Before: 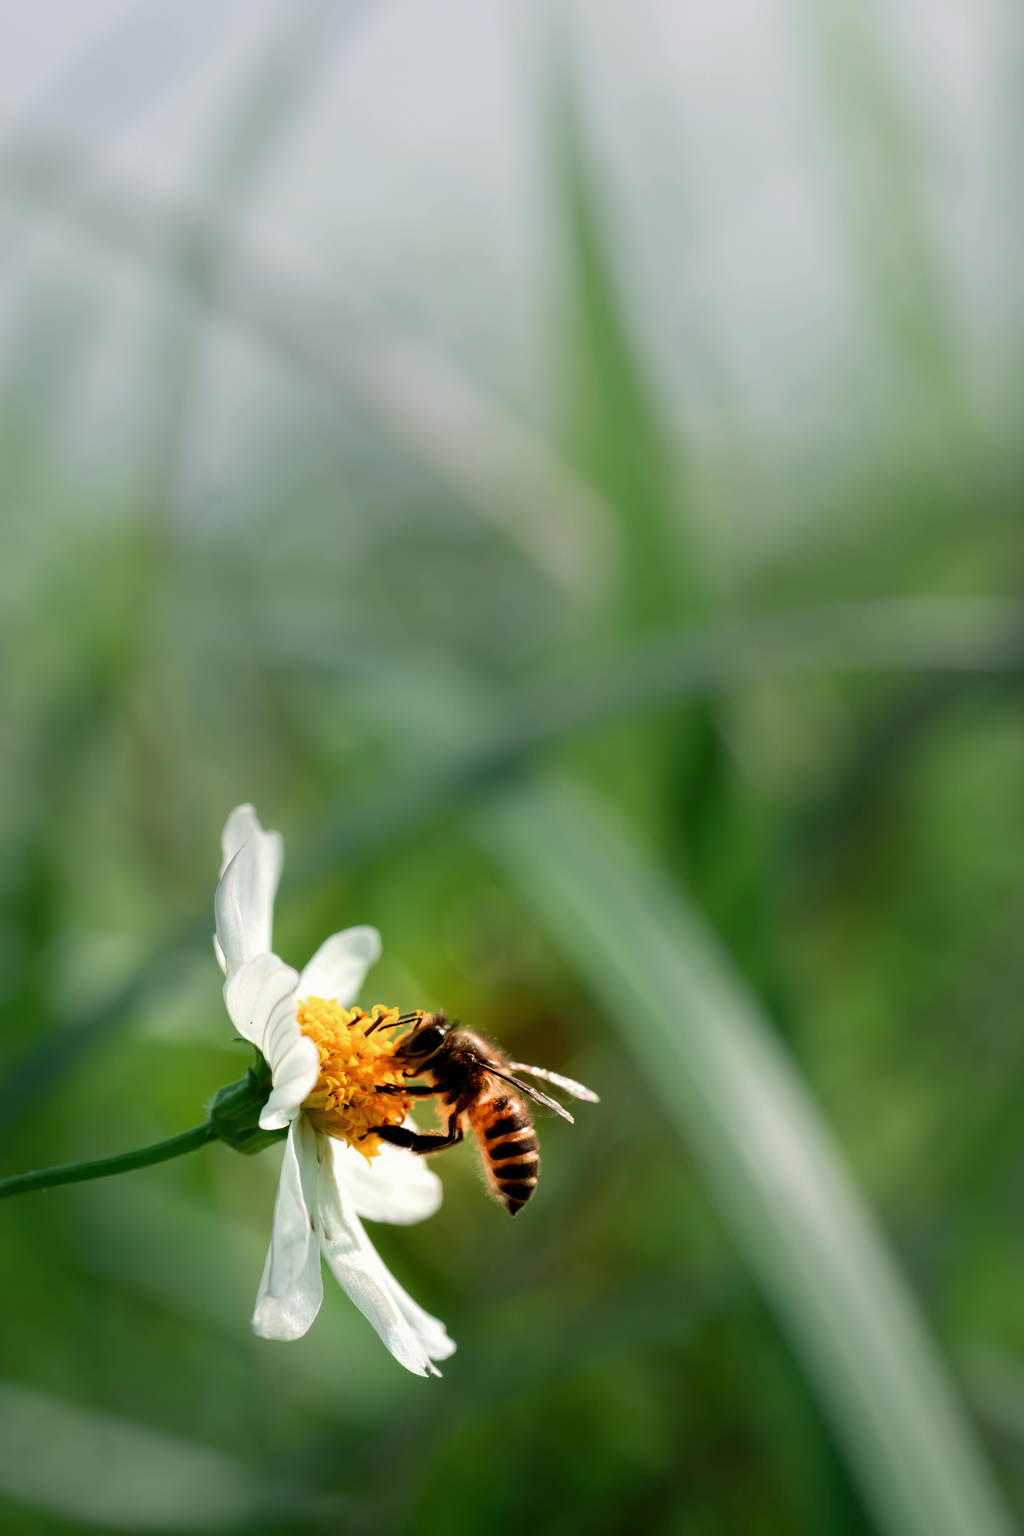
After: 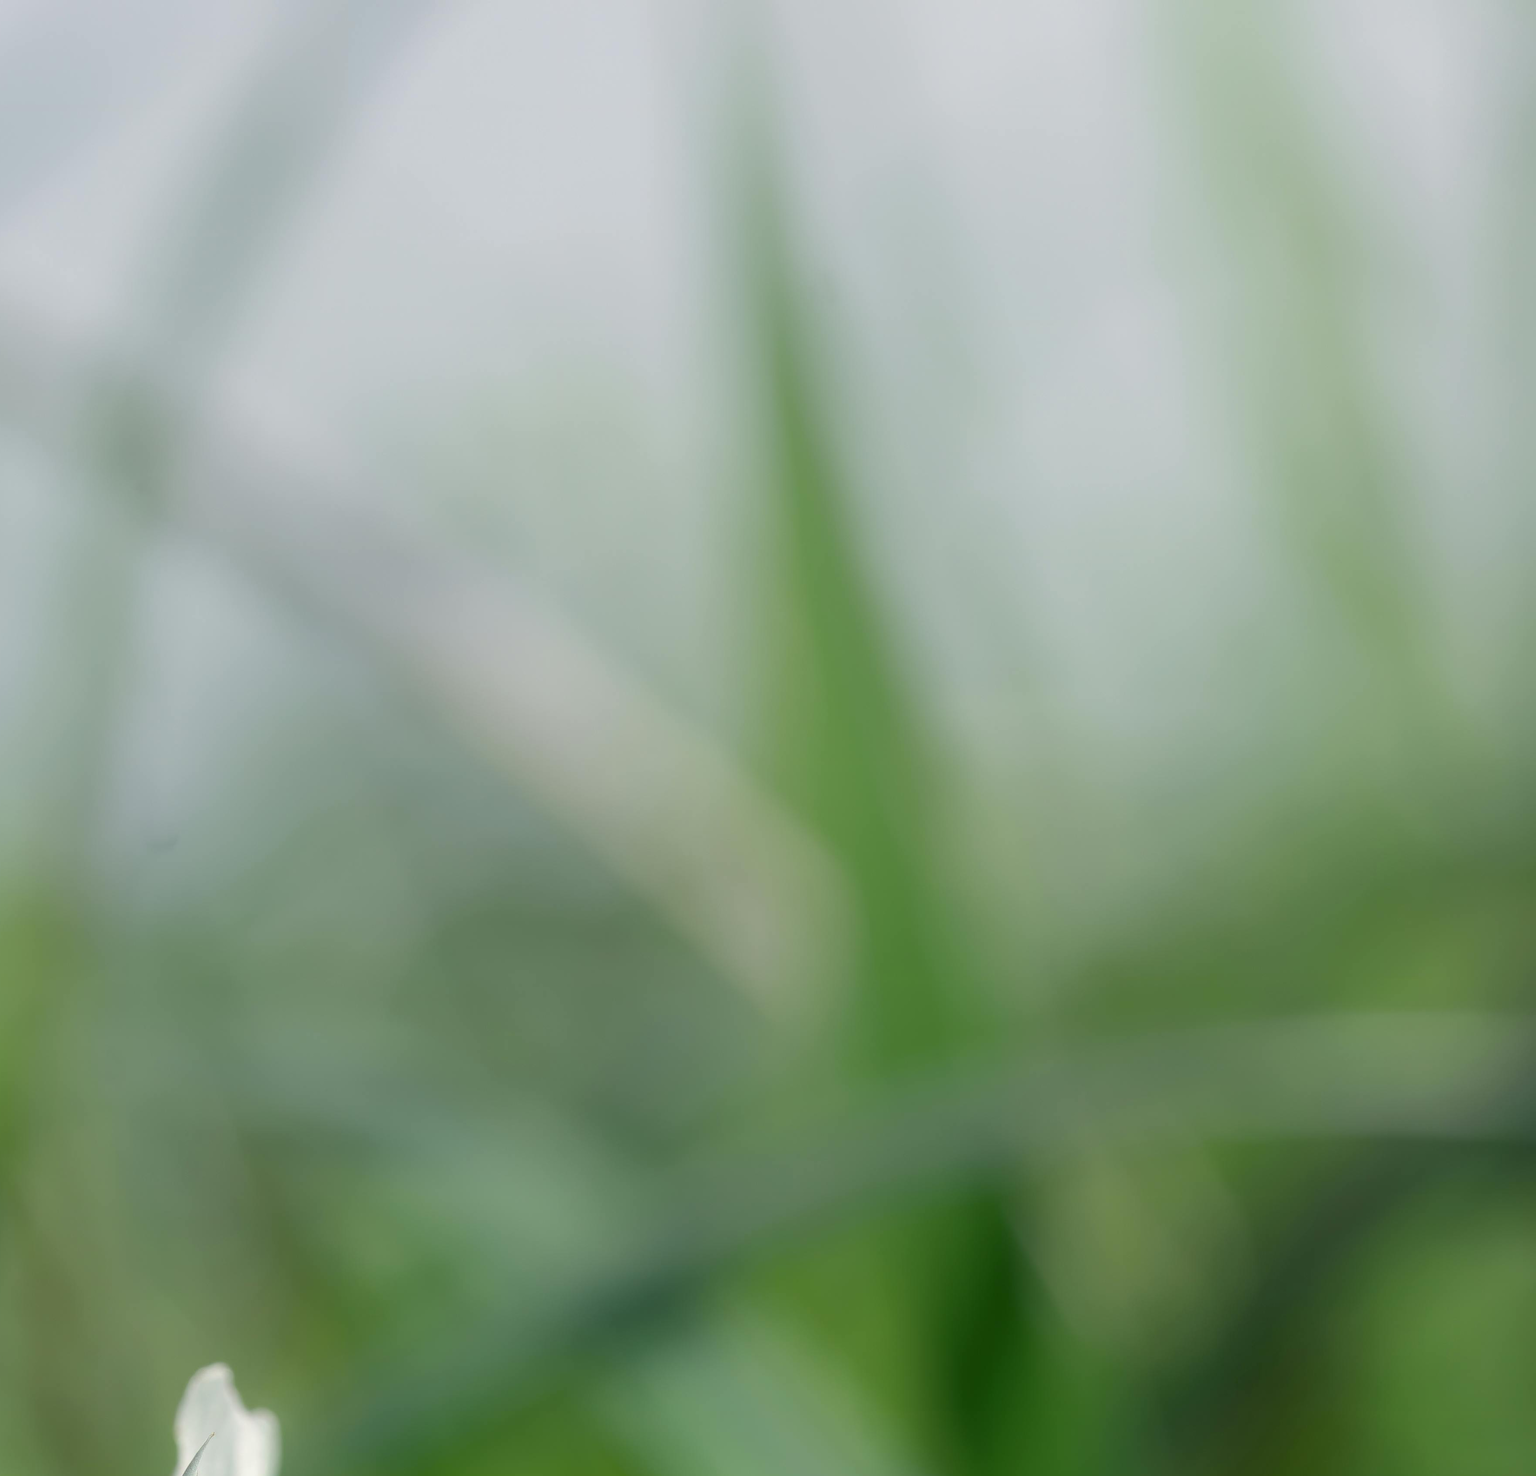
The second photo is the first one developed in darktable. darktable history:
crop and rotate: left 11.589%, bottom 43.342%
